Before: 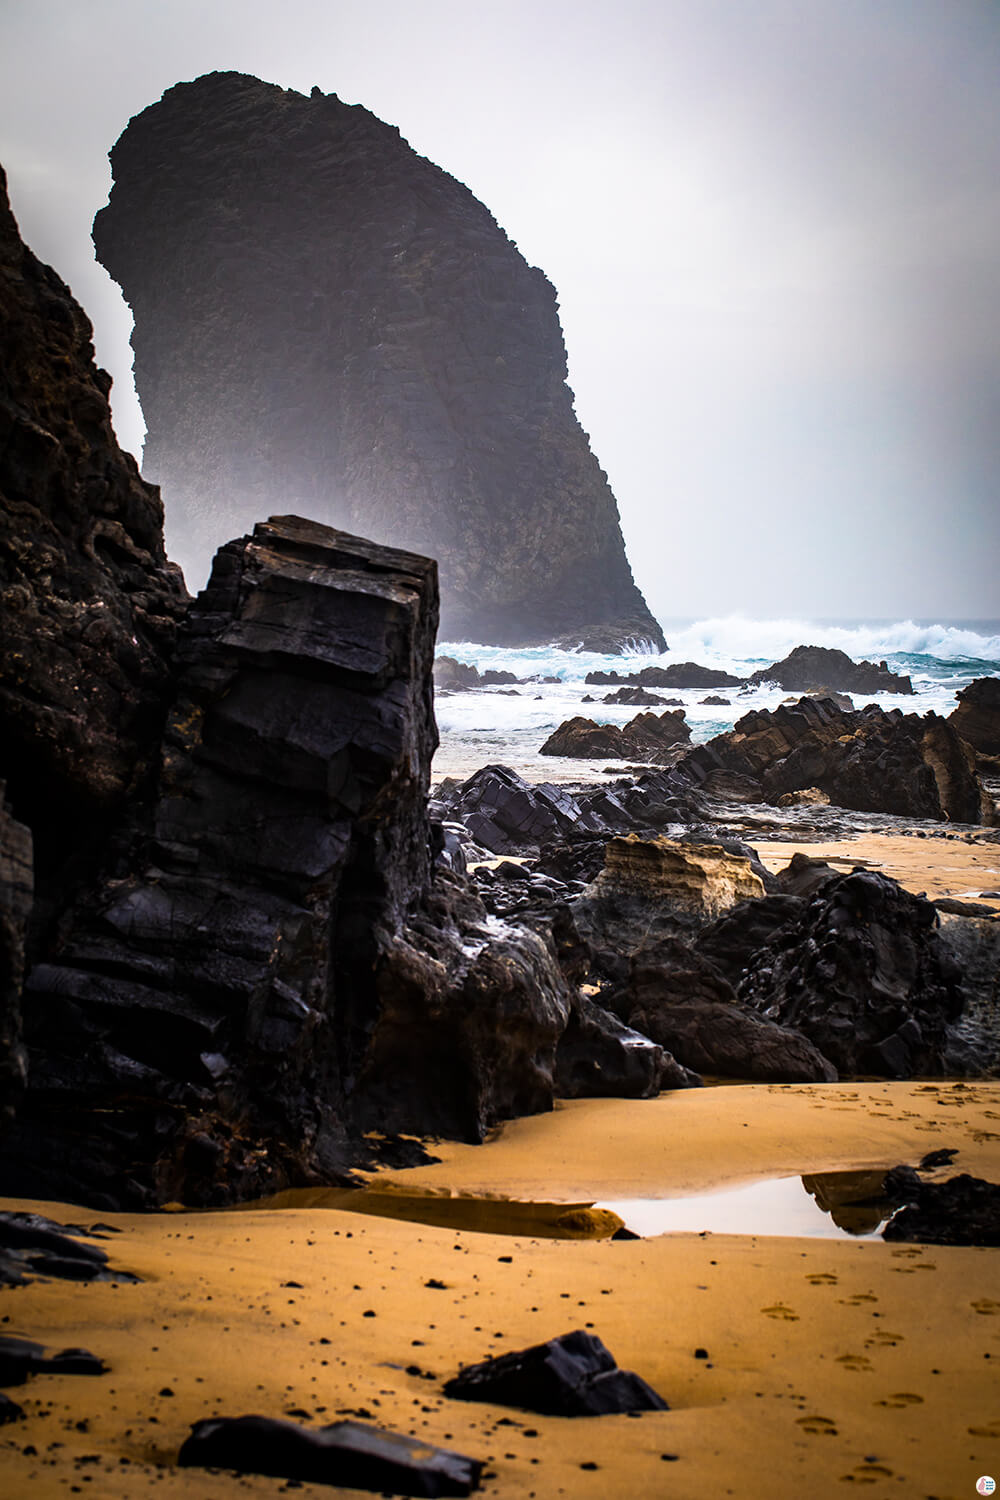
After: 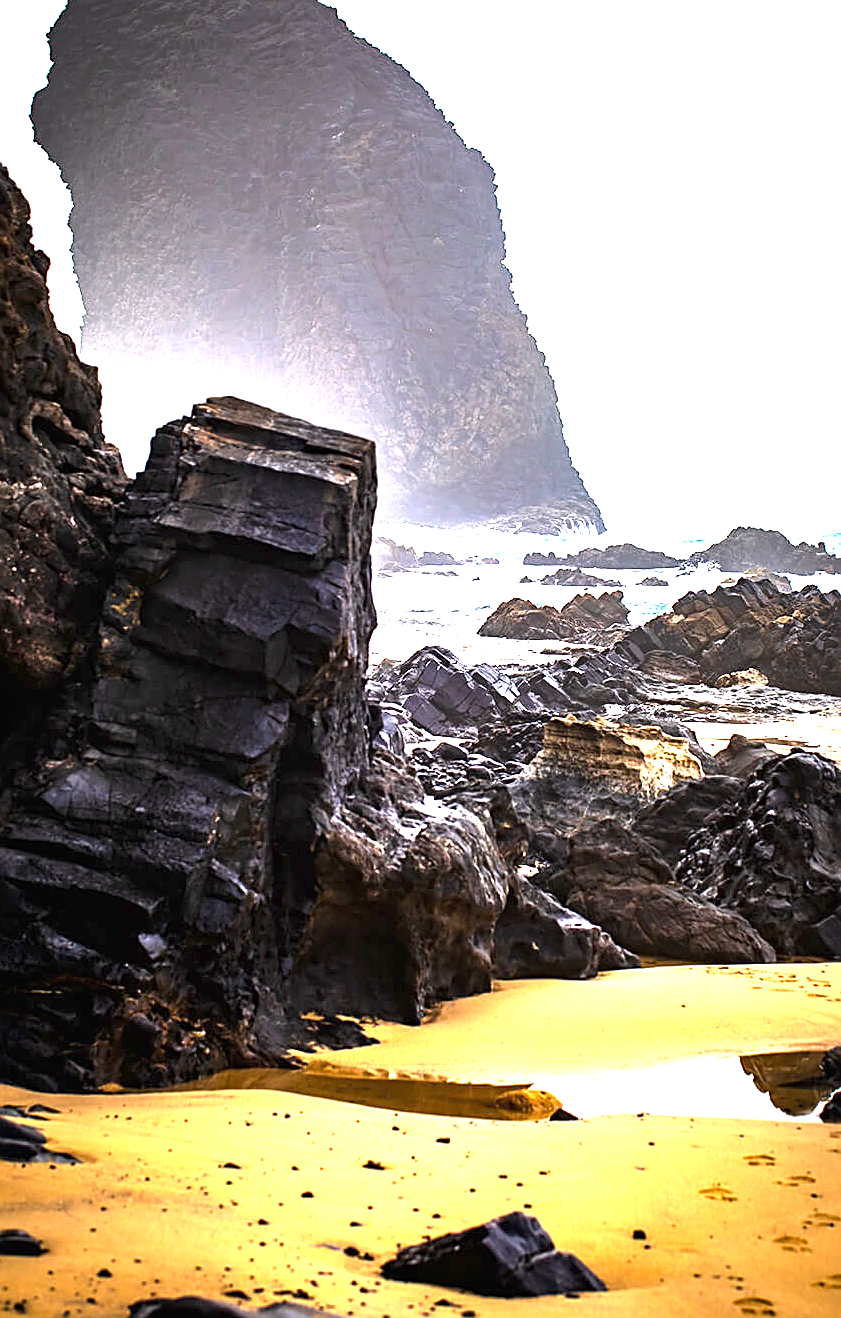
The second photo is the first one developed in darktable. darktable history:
crop: left 6.26%, top 7.978%, right 9.543%, bottom 4.095%
tone curve: curves: ch0 [(0, 0) (0.003, 0.013) (0.011, 0.017) (0.025, 0.028) (0.044, 0.049) (0.069, 0.07) (0.1, 0.103) (0.136, 0.143) (0.177, 0.186) (0.224, 0.232) (0.277, 0.282) (0.335, 0.333) (0.399, 0.405) (0.468, 0.477) (0.543, 0.54) (0.623, 0.627) (0.709, 0.709) (0.801, 0.798) (0.898, 0.902) (1, 1)], color space Lab, independent channels, preserve colors none
exposure: black level correction 0, exposure 1.927 EV, compensate exposure bias true, compensate highlight preservation false
sharpen: on, module defaults
